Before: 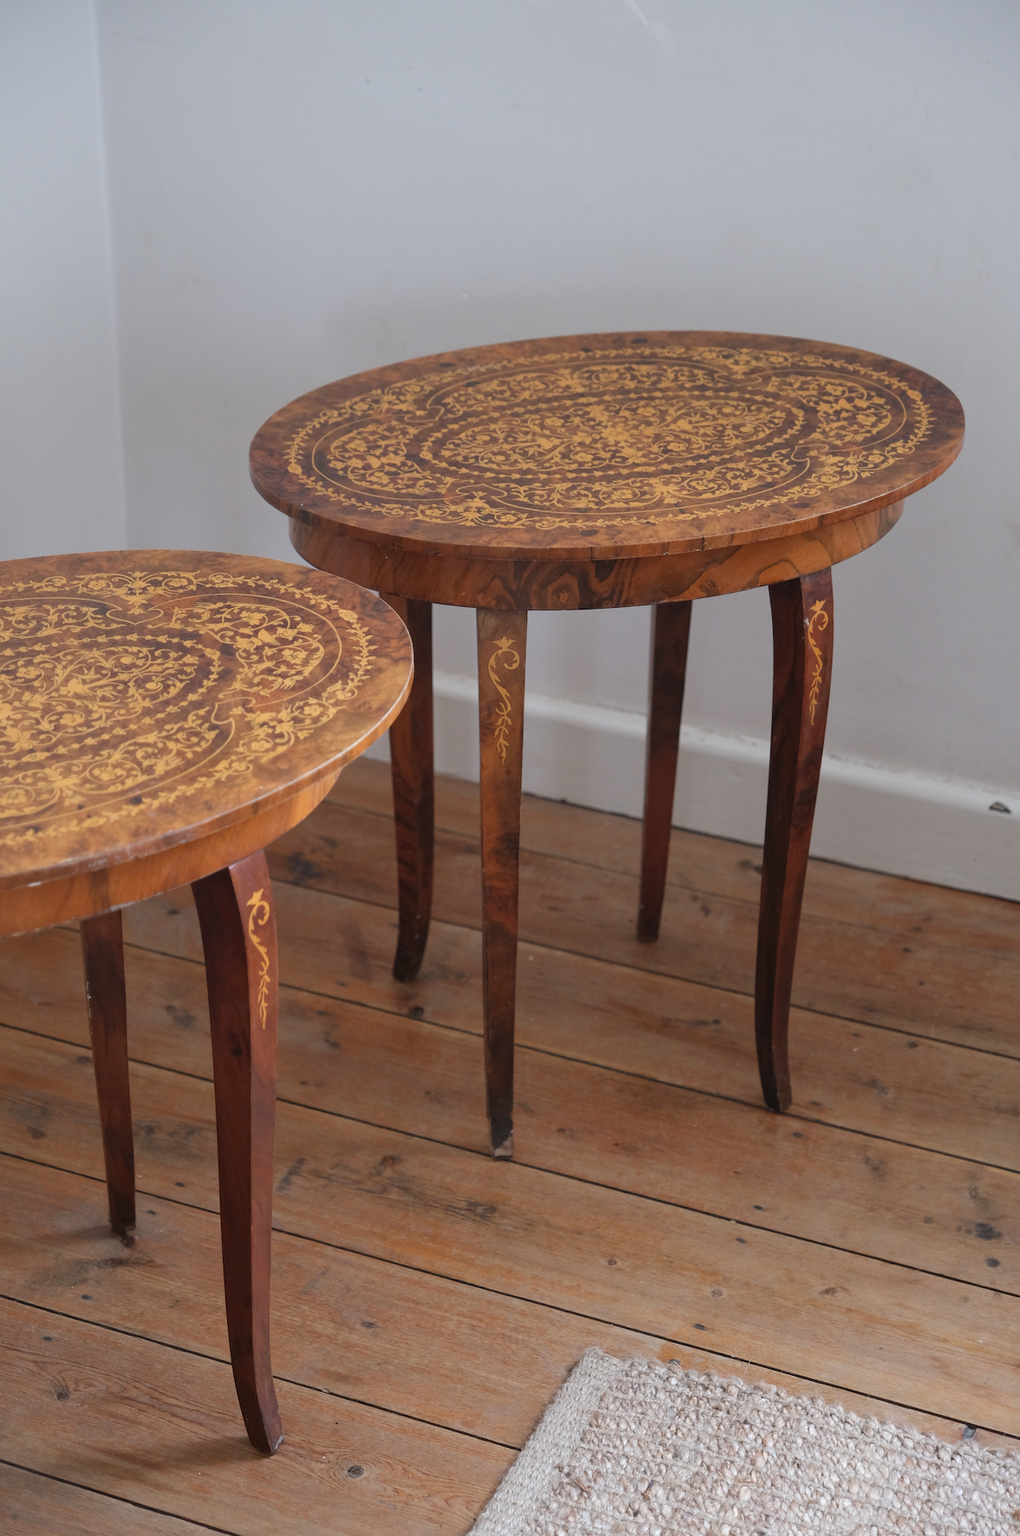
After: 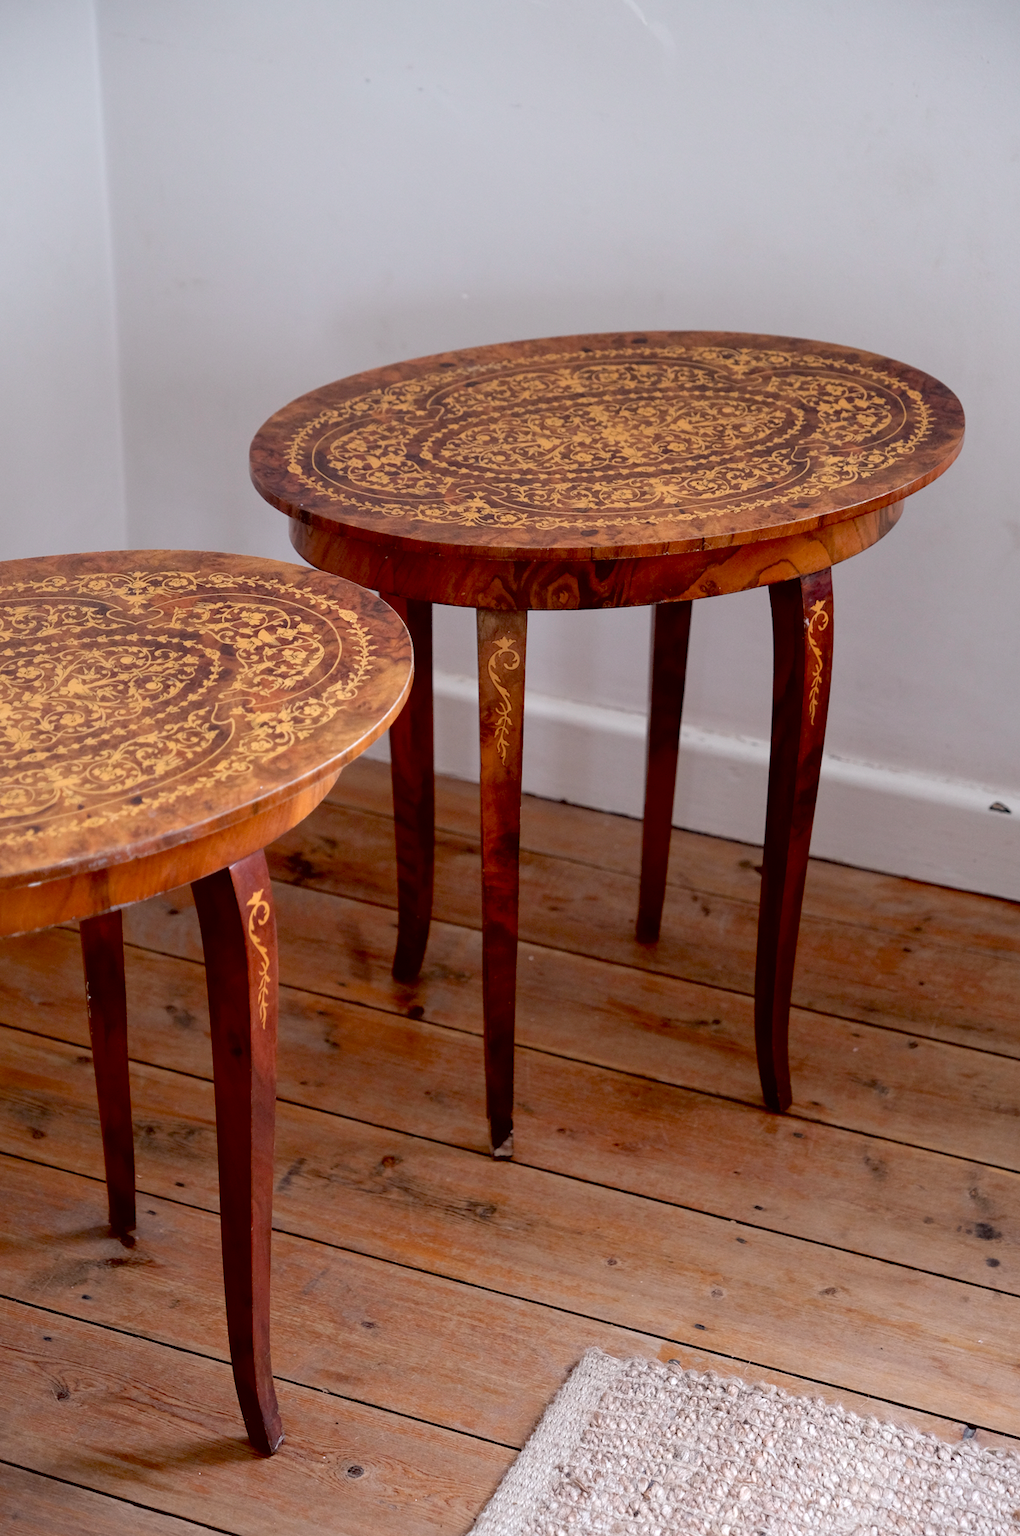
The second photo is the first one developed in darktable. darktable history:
tone curve: curves: ch0 [(0, 0) (0.253, 0.237) (1, 1)]; ch1 [(0, 0) (0.401, 0.42) (0.442, 0.47) (0.491, 0.495) (0.511, 0.523) (0.557, 0.565) (0.66, 0.683) (1, 1)]; ch2 [(0, 0) (0.394, 0.413) (0.5, 0.5) (0.578, 0.568) (1, 1)], color space Lab, independent channels, preserve colors none
exposure: black level correction 0.031, exposure 0.304 EV, compensate highlight preservation false
